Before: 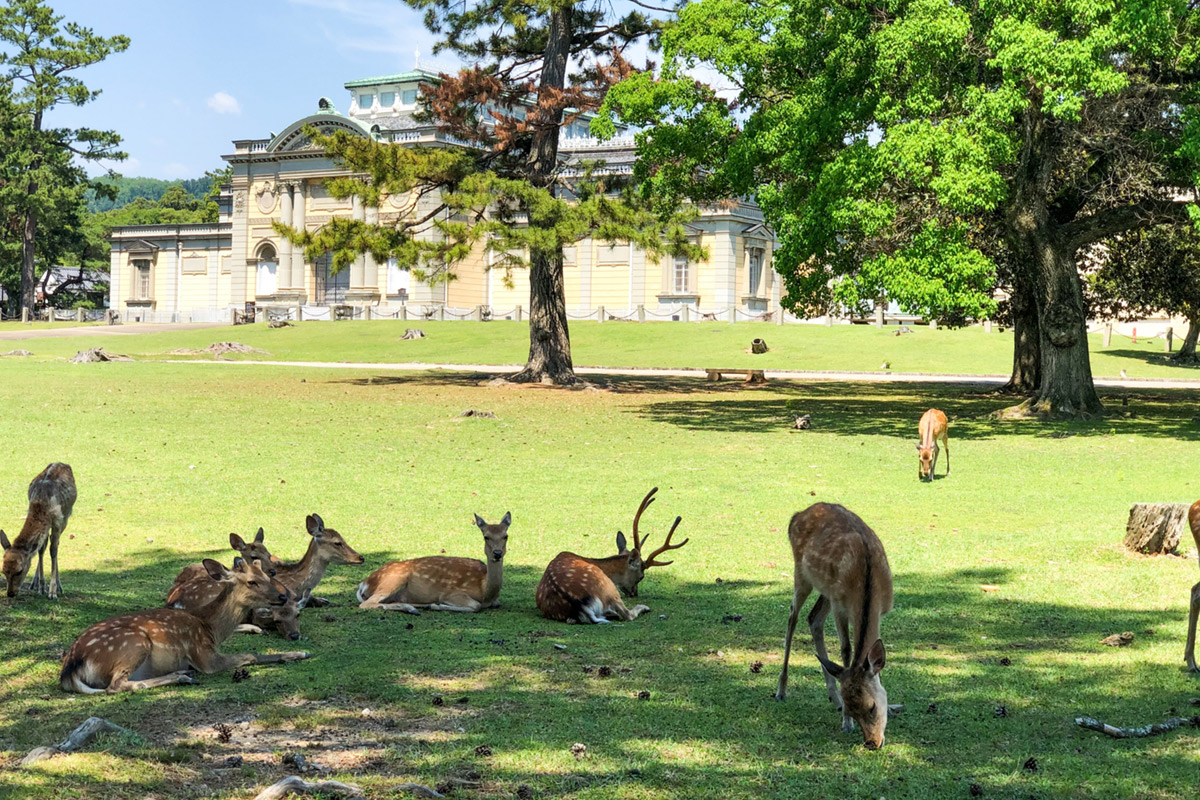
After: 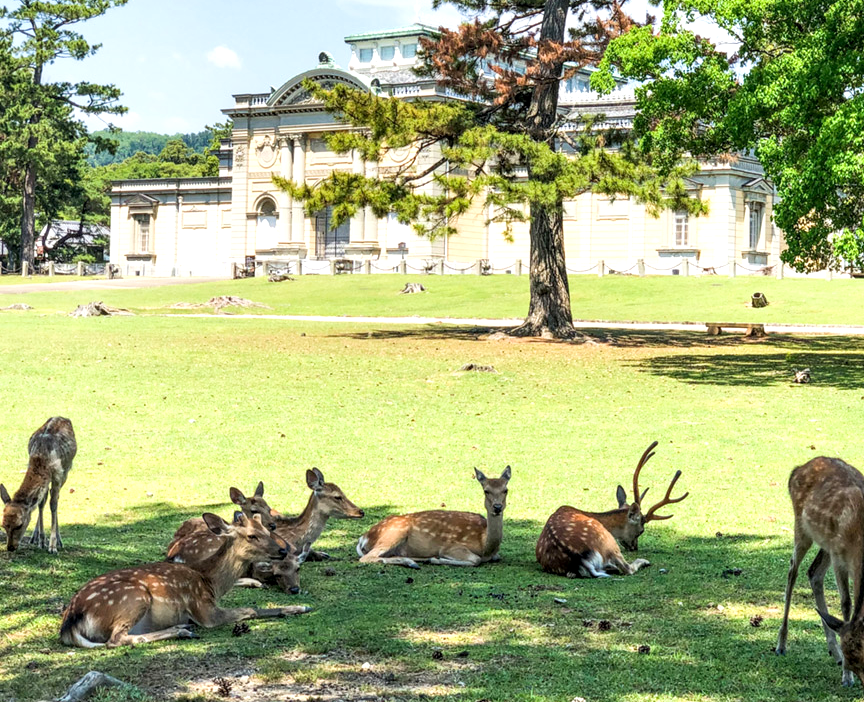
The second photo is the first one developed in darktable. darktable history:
crop: top 5.803%, right 27.864%, bottom 5.804%
sigmoid: contrast 1.22, skew 0.65
levels: levels [0, 0.43, 0.859]
local contrast: detail 130%
